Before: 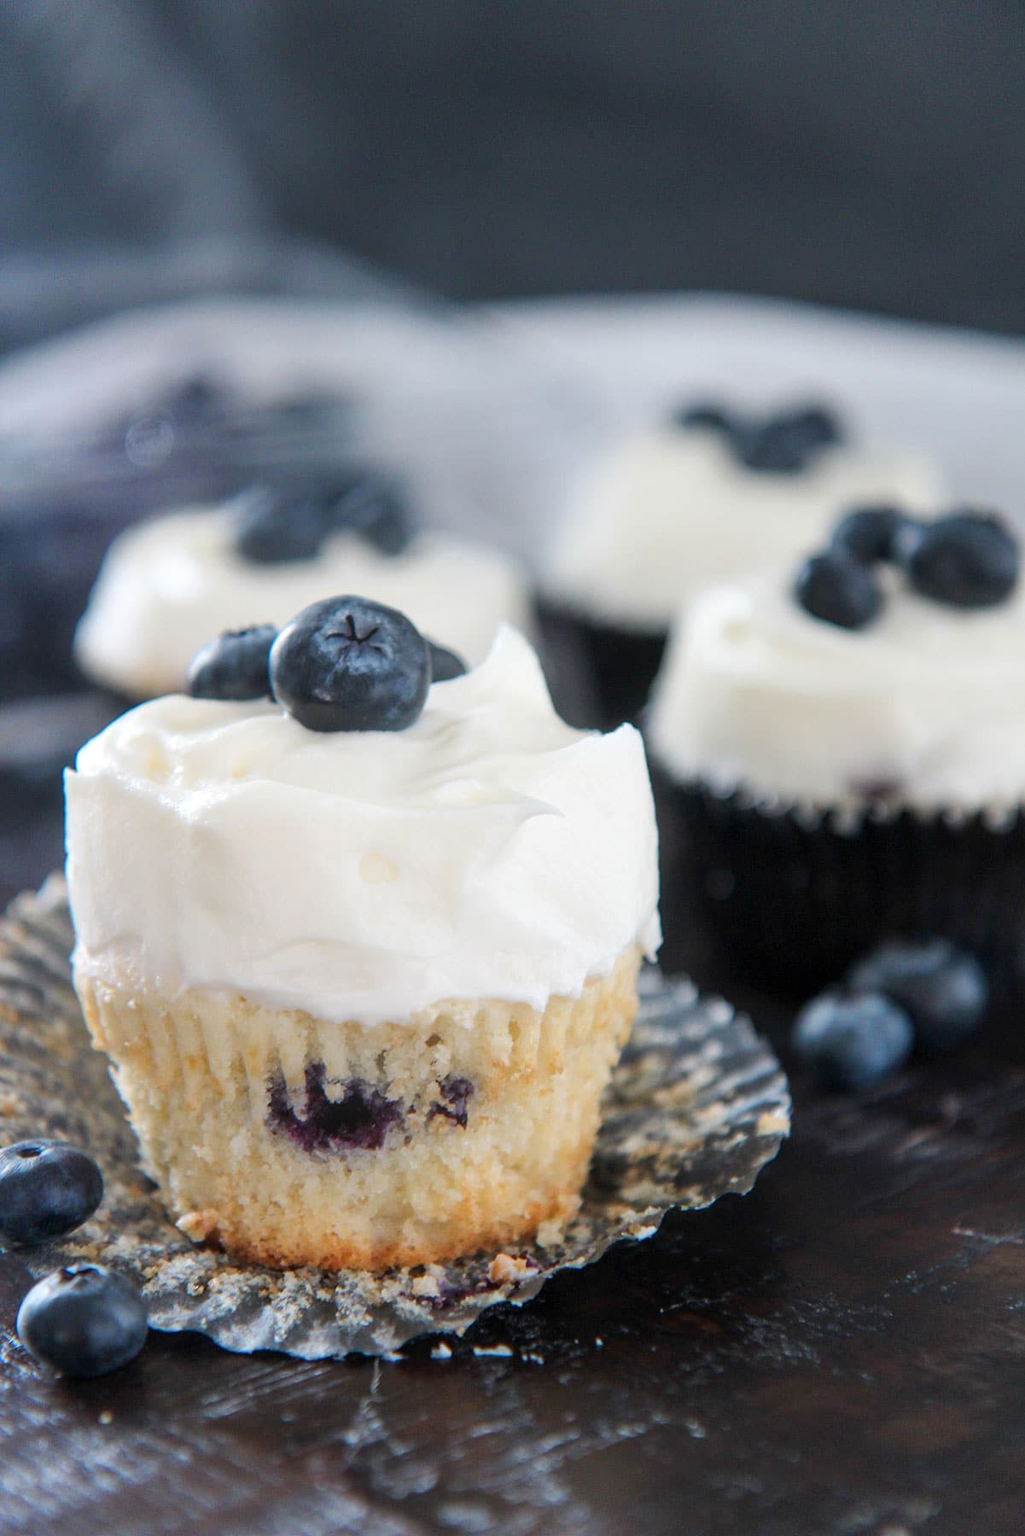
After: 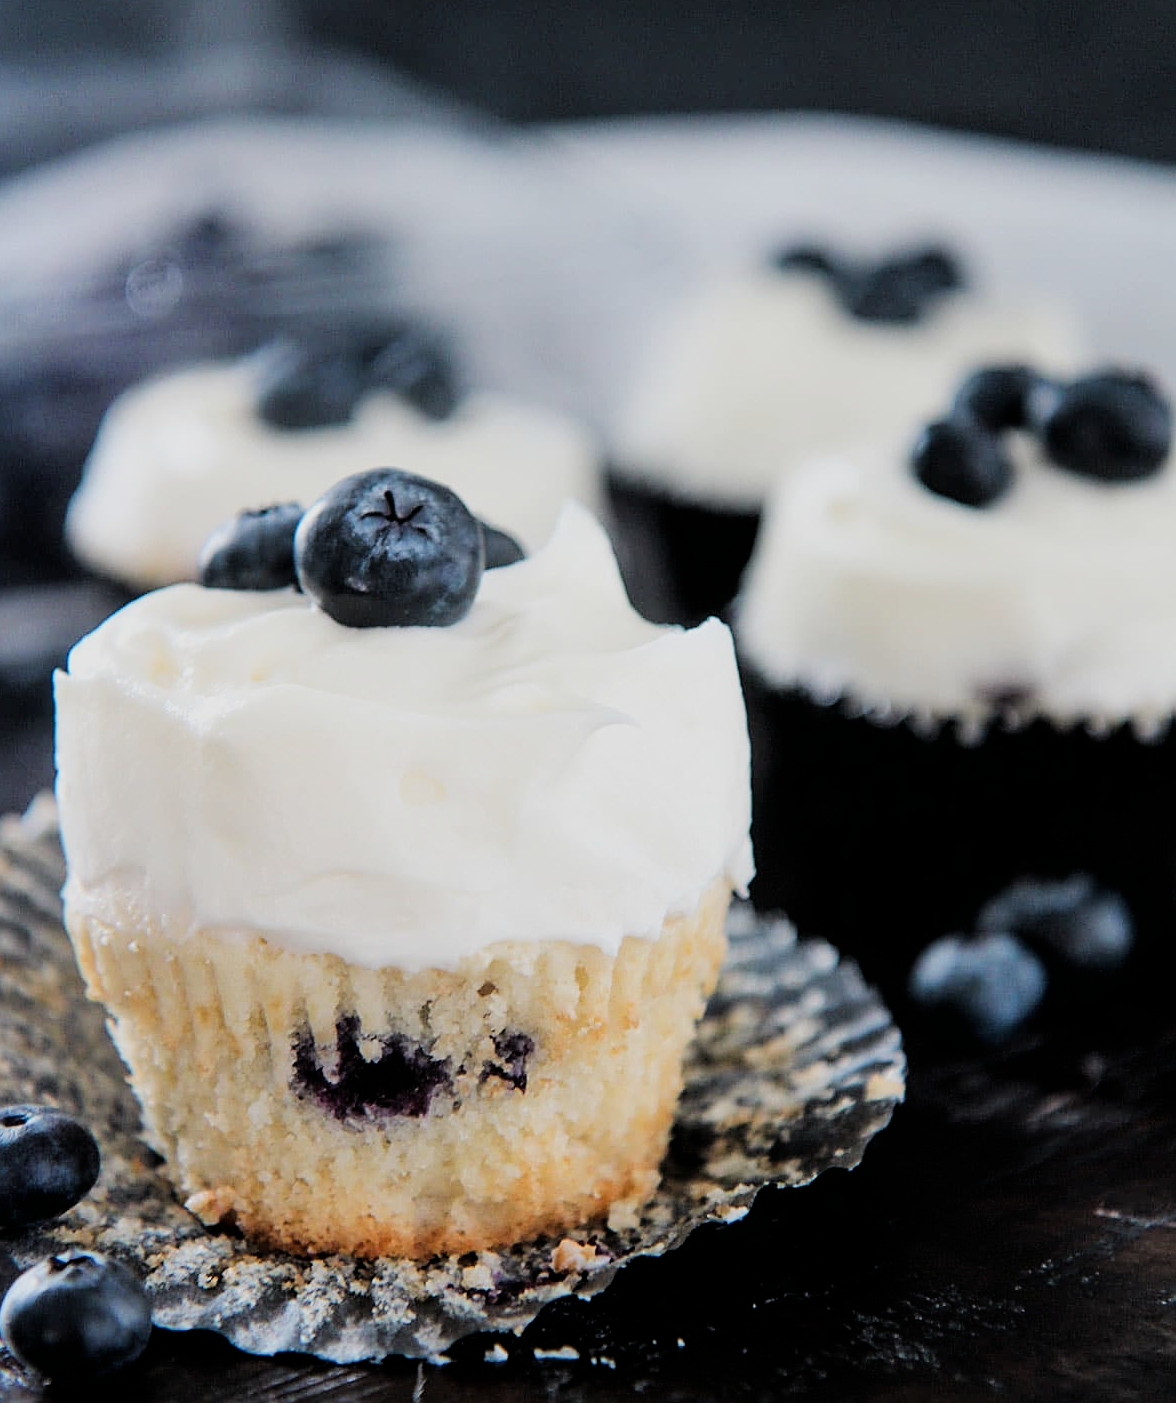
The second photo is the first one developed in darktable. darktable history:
sharpen: on, module defaults
filmic rgb: black relative exposure -5 EV, hardness 2.88, contrast 1.3, highlights saturation mix -30%
crop and rotate: left 1.814%, top 12.818%, right 0.25%, bottom 9.225%
